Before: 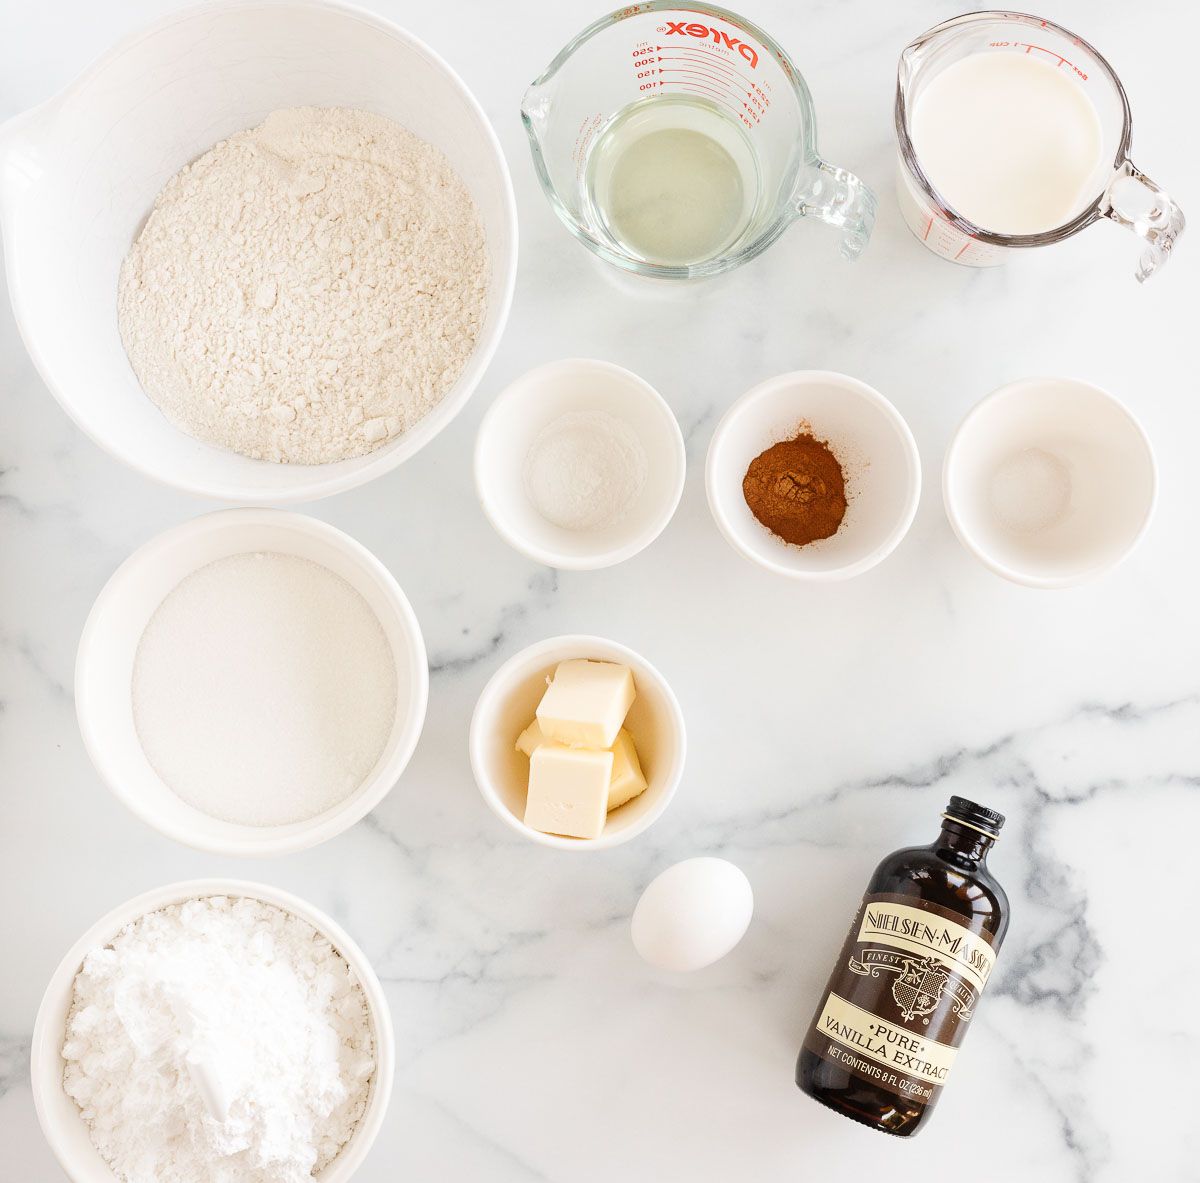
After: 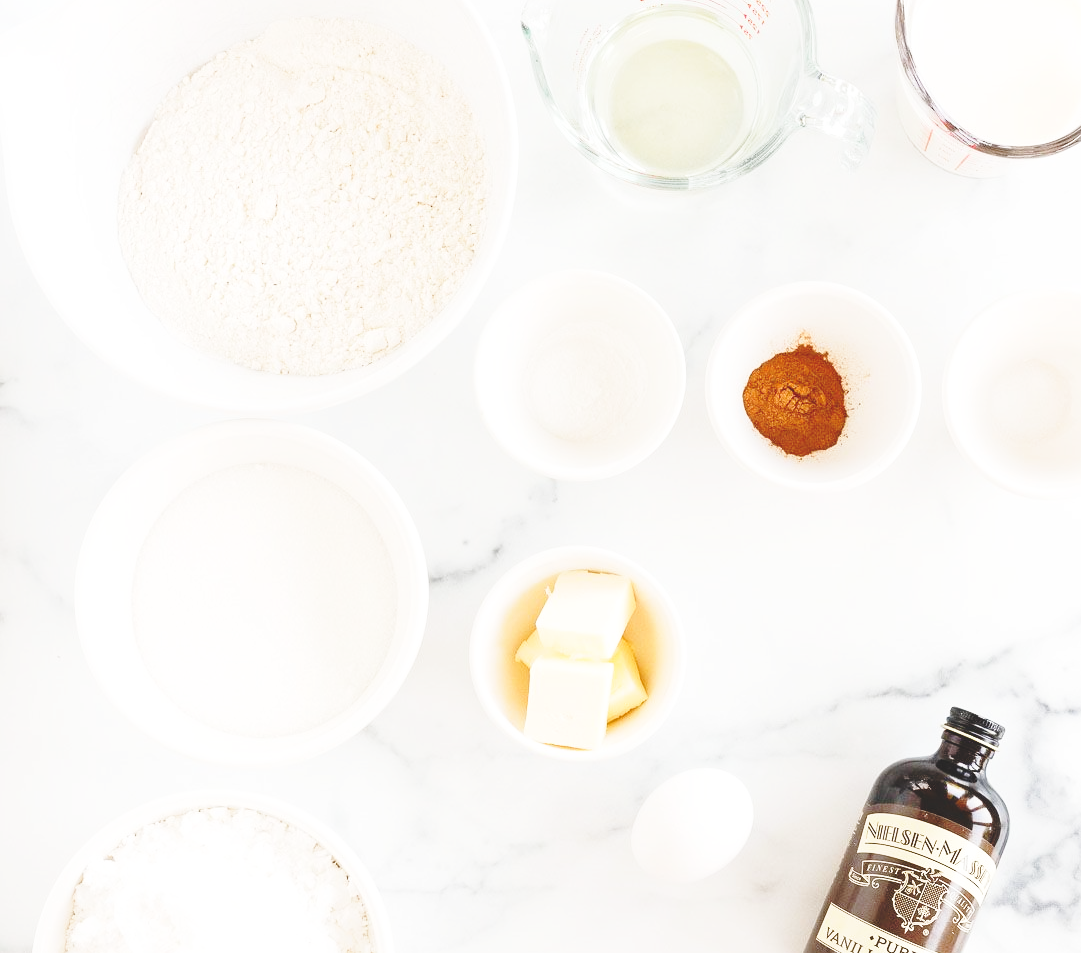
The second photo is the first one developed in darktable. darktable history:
crop: top 7.531%, right 9.91%, bottom 11.905%
color balance rgb: global offset › luminance 1.974%, perceptual saturation grading › global saturation 0.98%, saturation formula JzAzBz (2021)
base curve: curves: ch0 [(0, 0) (0.032, 0.037) (0.105, 0.228) (0.435, 0.76) (0.856, 0.983) (1, 1)], preserve colors none
